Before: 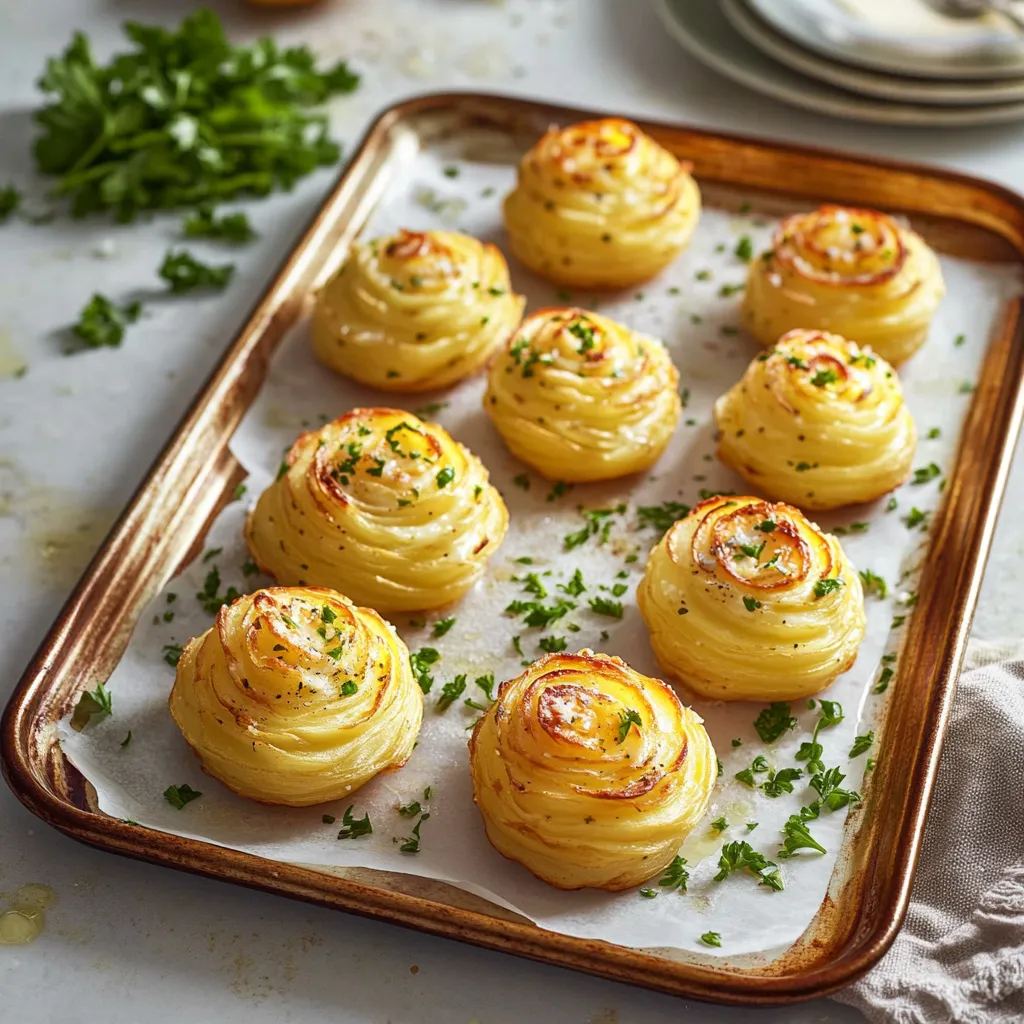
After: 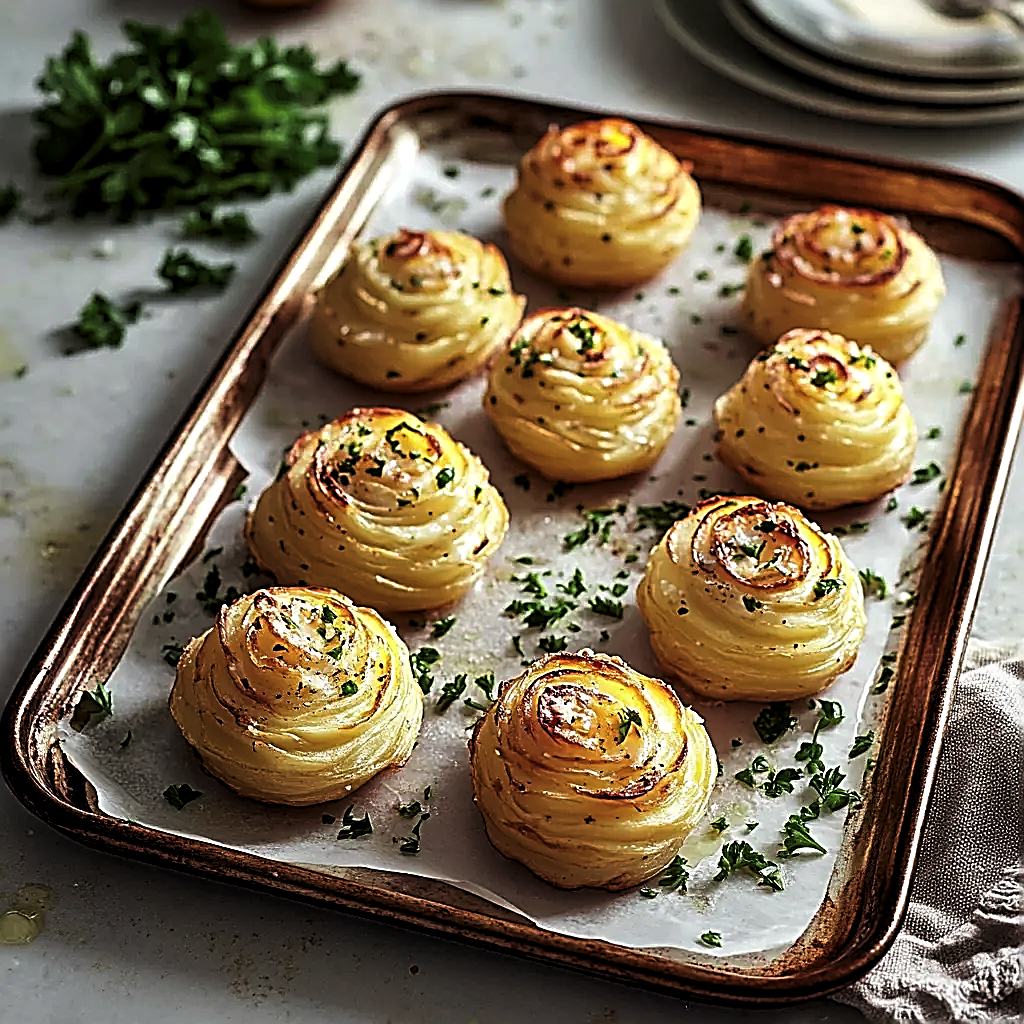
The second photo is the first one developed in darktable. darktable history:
sharpen: amount 1.998
tone curve: curves: ch0 [(0, 0) (0.059, 0.027) (0.162, 0.125) (0.304, 0.279) (0.547, 0.532) (0.828, 0.815) (1, 0.983)]; ch1 [(0, 0) (0.23, 0.166) (0.34, 0.298) (0.371, 0.334) (0.435, 0.408) (0.477, 0.469) (0.499, 0.498) (0.529, 0.544) (0.559, 0.587) (0.743, 0.798) (1, 1)]; ch2 [(0, 0) (0.431, 0.414) (0.498, 0.503) (0.524, 0.531) (0.568, 0.567) (0.6, 0.597) (0.643, 0.631) (0.74, 0.721) (1, 1)], color space Lab, independent channels, preserve colors none
levels: levels [0.101, 0.578, 0.953]
